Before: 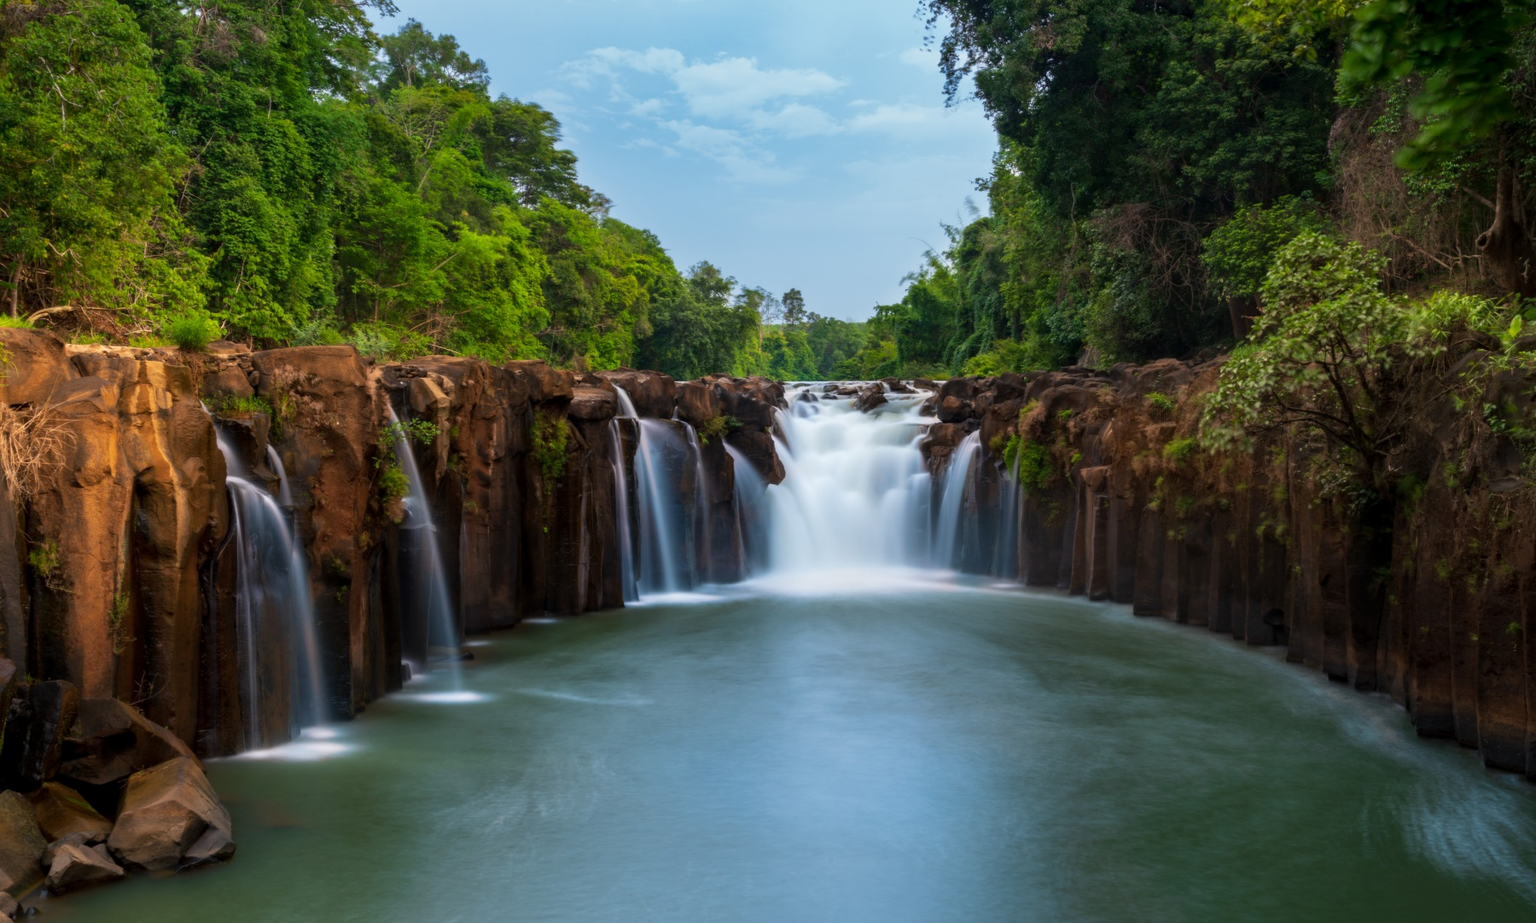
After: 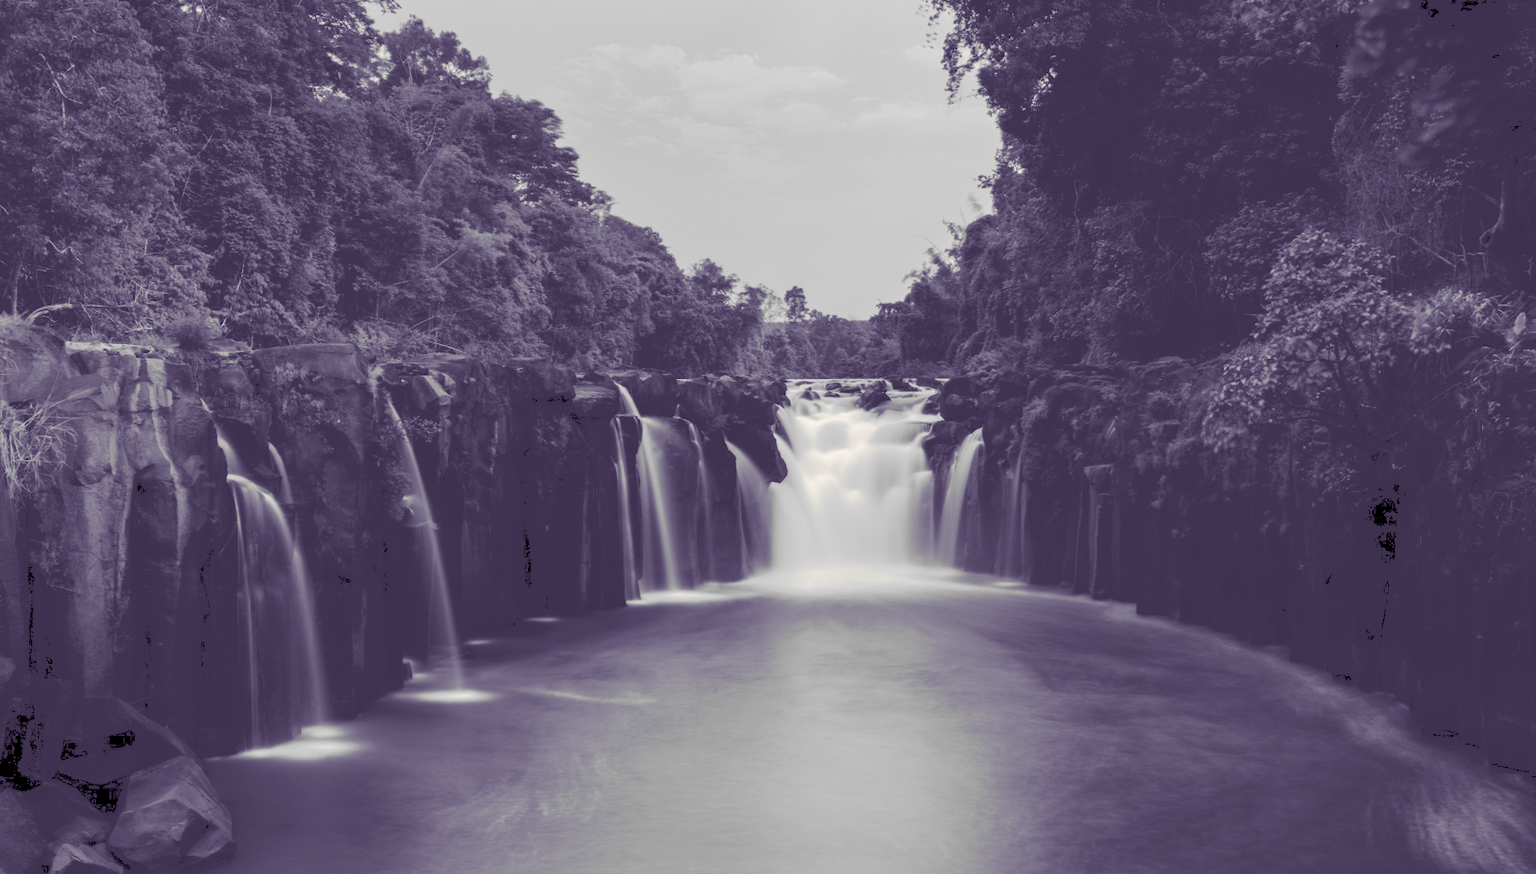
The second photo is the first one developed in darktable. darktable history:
tone curve: curves: ch0 [(0, 0) (0.003, 0.277) (0.011, 0.277) (0.025, 0.279) (0.044, 0.282) (0.069, 0.286) (0.1, 0.289) (0.136, 0.294) (0.177, 0.318) (0.224, 0.345) (0.277, 0.379) (0.335, 0.425) (0.399, 0.481) (0.468, 0.542) (0.543, 0.594) (0.623, 0.662) (0.709, 0.731) (0.801, 0.792) (0.898, 0.851) (1, 1)], preserve colors none
crop: top 0.448%, right 0.264%, bottom 5.045%
color calibration: output gray [0.25, 0.35, 0.4, 0], x 0.383, y 0.372, temperature 3905.17 K
split-toning: shadows › hue 255.6°, shadows › saturation 0.66, highlights › hue 43.2°, highlights › saturation 0.68, balance -50.1
